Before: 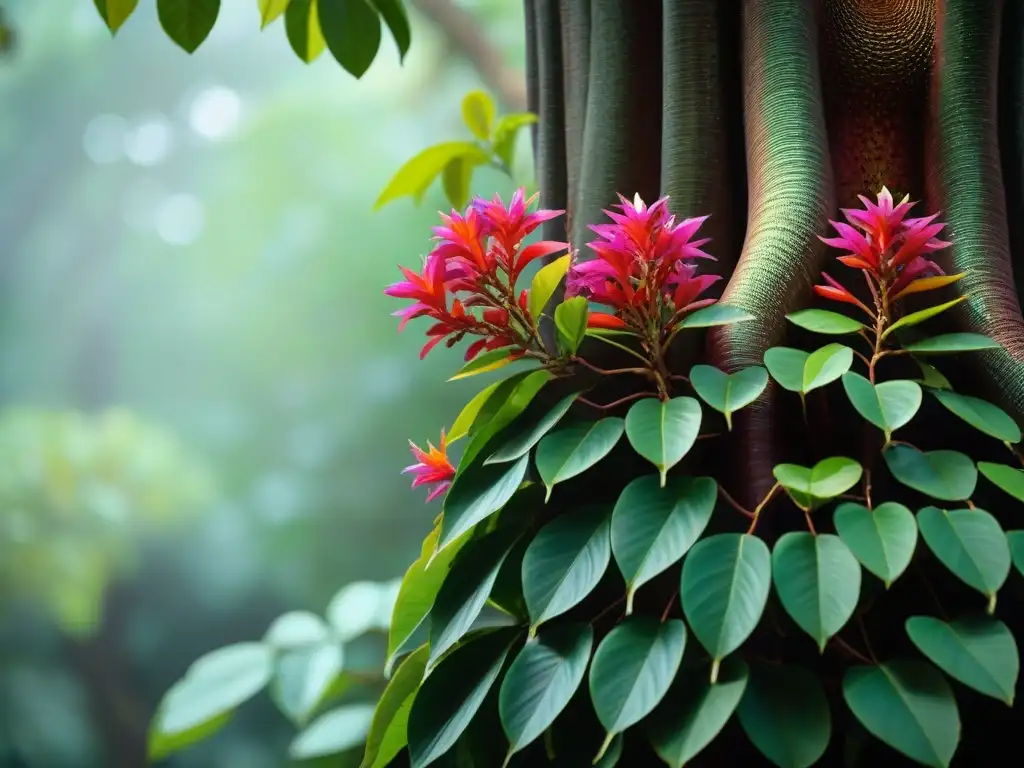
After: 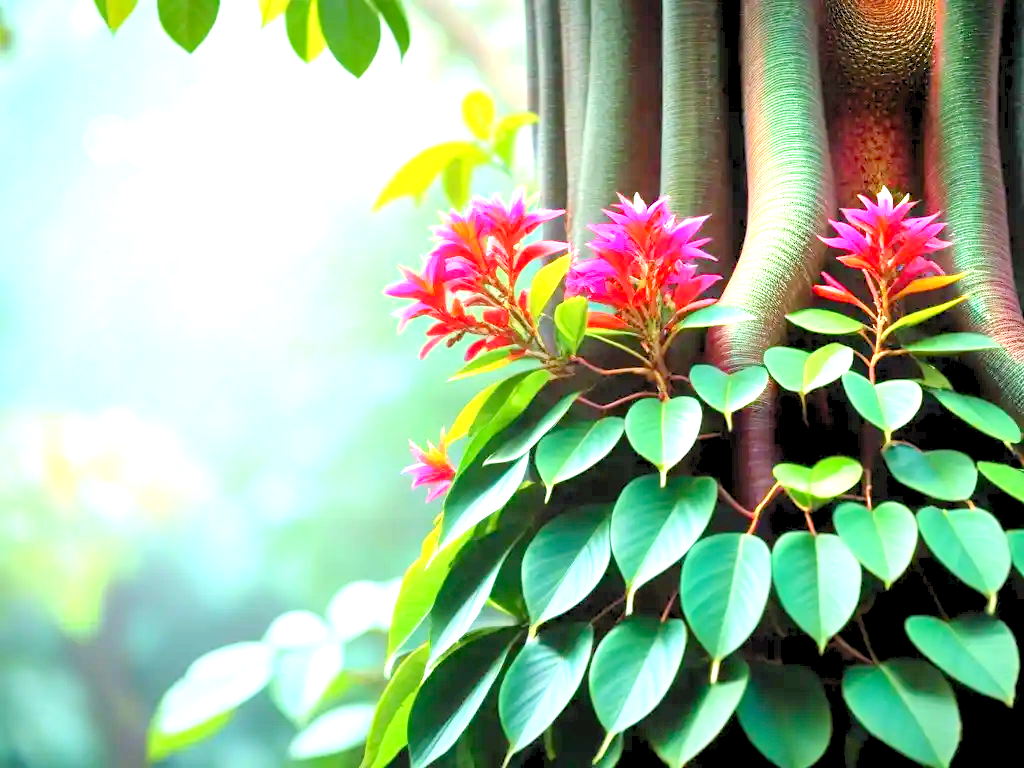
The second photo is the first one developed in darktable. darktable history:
levels: gray 50.83%, levels [0.072, 0.414, 0.976]
exposure: black level correction 0, exposure 1.686 EV, compensate highlight preservation false
